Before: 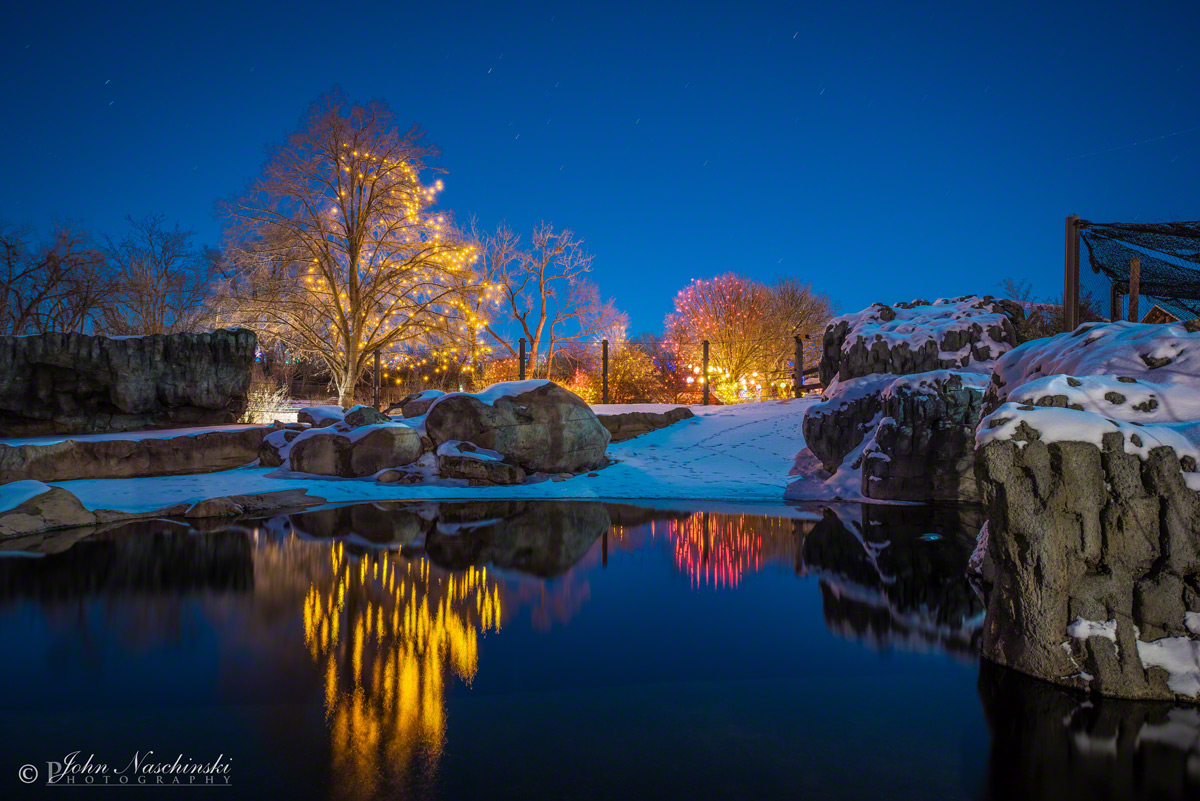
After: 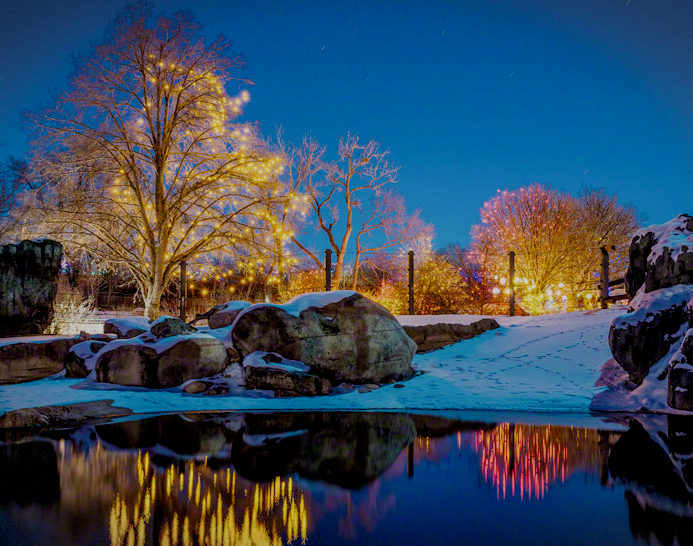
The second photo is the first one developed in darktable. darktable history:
tone equalizer: on, module defaults
crop: left 16.202%, top 11.208%, right 26.045%, bottom 20.557%
filmic rgb: middle gray luminance 18%, black relative exposure -7.5 EV, white relative exposure 8.5 EV, threshold 6 EV, target black luminance 0%, hardness 2.23, latitude 18.37%, contrast 0.878, highlights saturation mix 5%, shadows ↔ highlights balance 10.15%, add noise in highlights 0, preserve chrominance no, color science v3 (2019), use custom middle-gray values true, iterations of high-quality reconstruction 0, contrast in highlights soft, enable highlight reconstruction true
local contrast: highlights 100%, shadows 100%, detail 120%, midtone range 0.2
vignetting: fall-off start 100%, brightness -0.406, saturation -0.3, width/height ratio 1.324, dithering 8-bit output, unbound false
